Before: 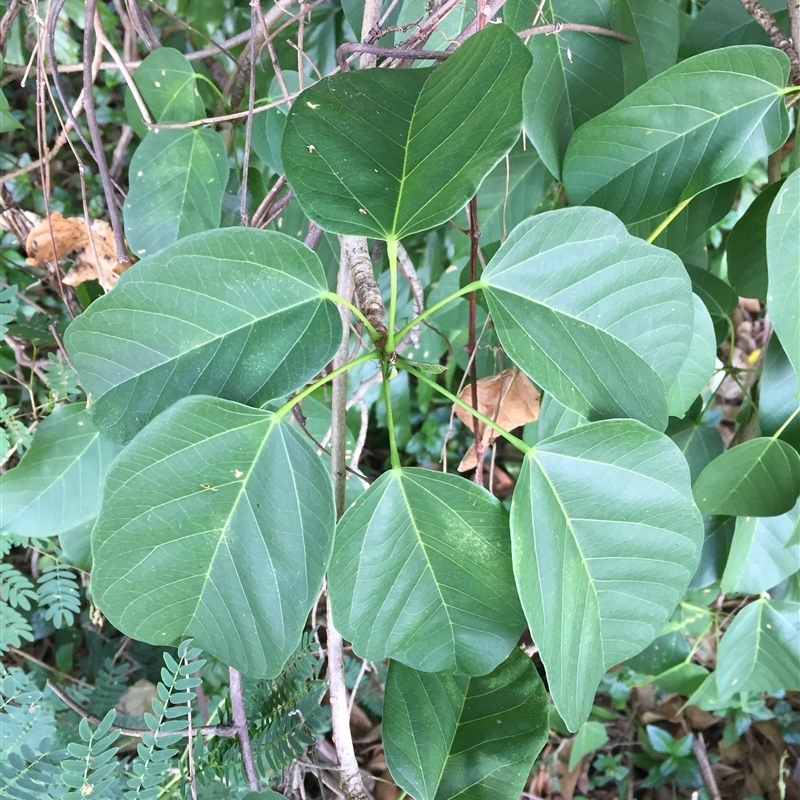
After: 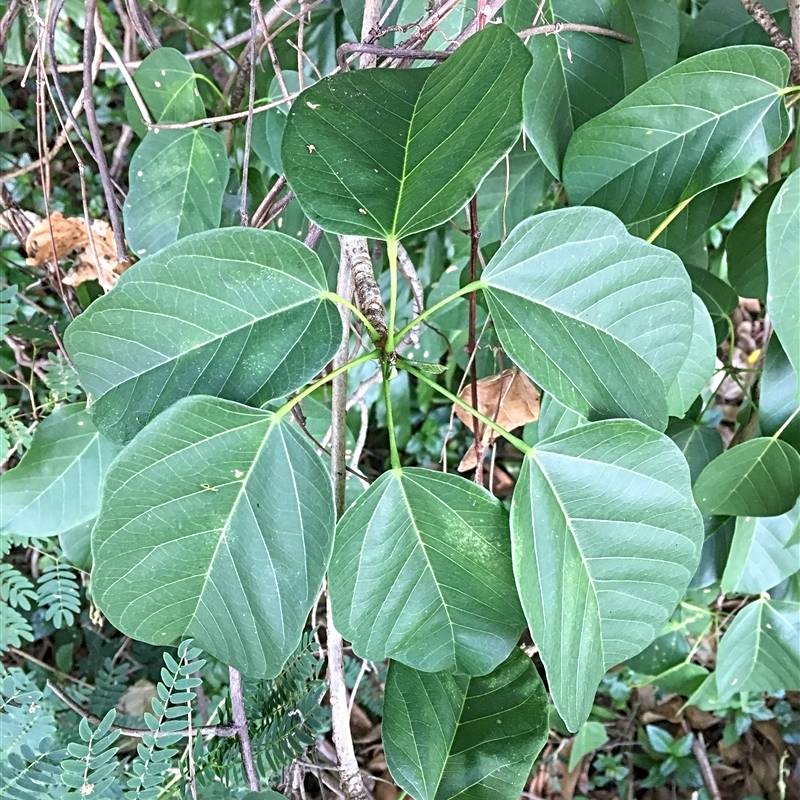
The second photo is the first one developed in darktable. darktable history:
local contrast: on, module defaults
tone equalizer: on, module defaults
sharpen: radius 3.136
